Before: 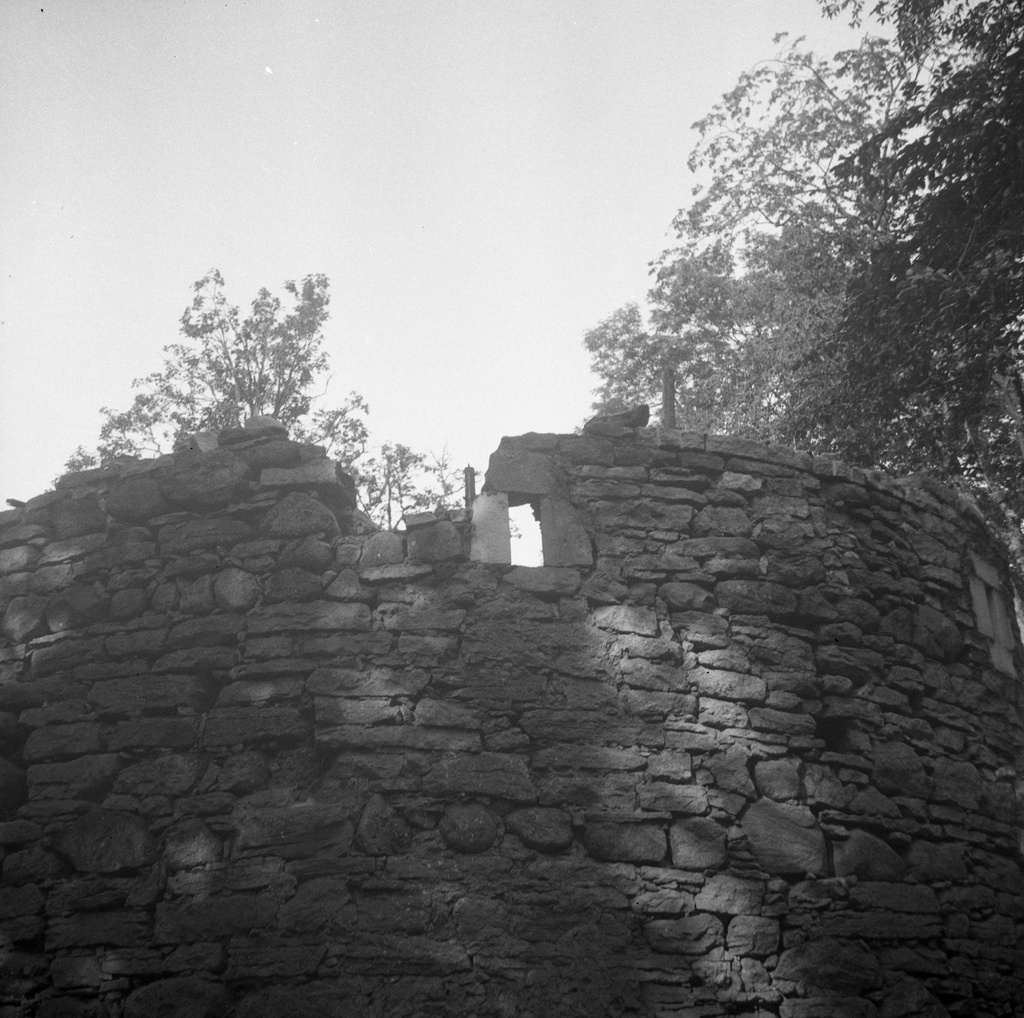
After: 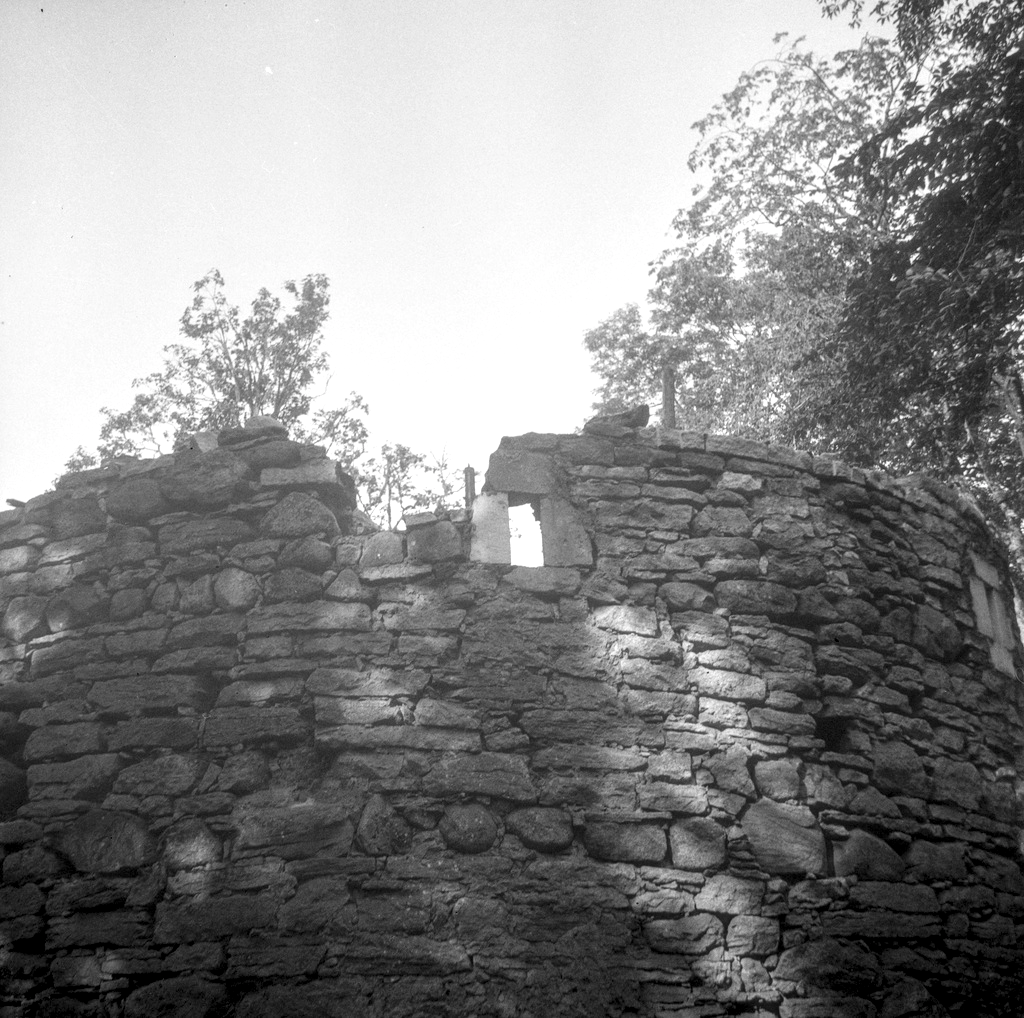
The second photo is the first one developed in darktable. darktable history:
contrast brightness saturation: contrast 0.09, saturation 0.28
local contrast: detail 160%
haze removal: strength -0.1, adaptive false
